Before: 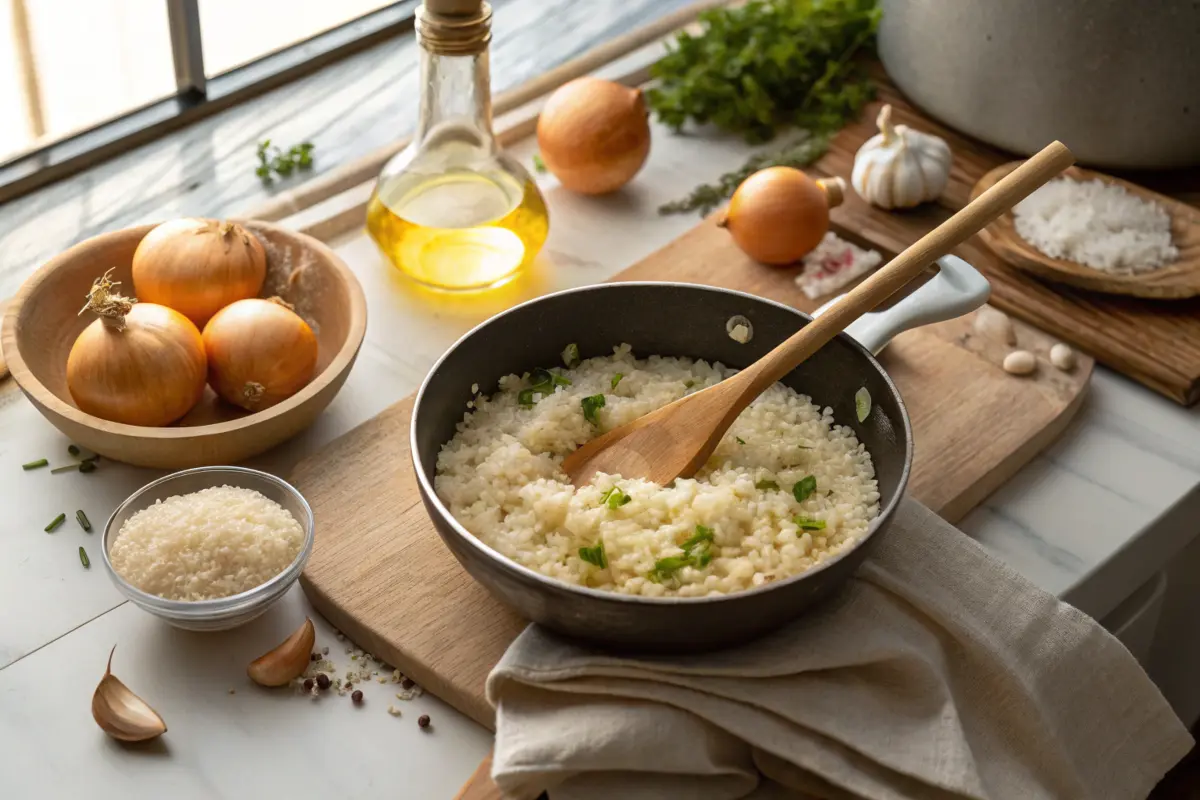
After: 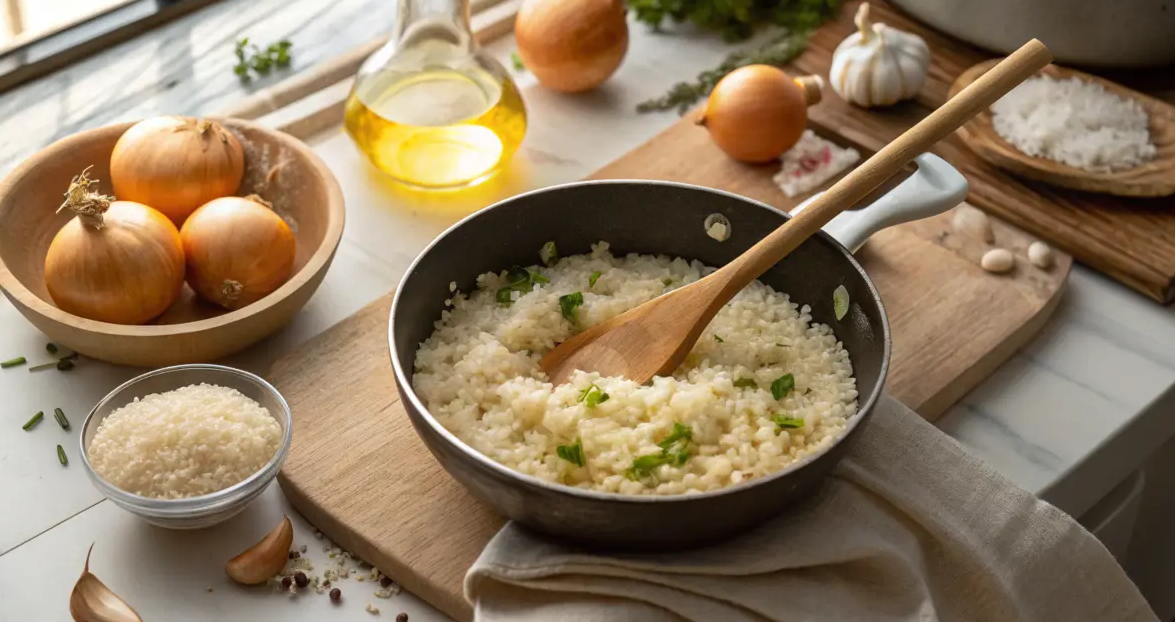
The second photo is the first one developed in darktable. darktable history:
crop and rotate: left 1.866%, top 12.838%, right 0.157%, bottom 9.357%
sharpen: radius 2.923, amount 0.875, threshold 47.418
